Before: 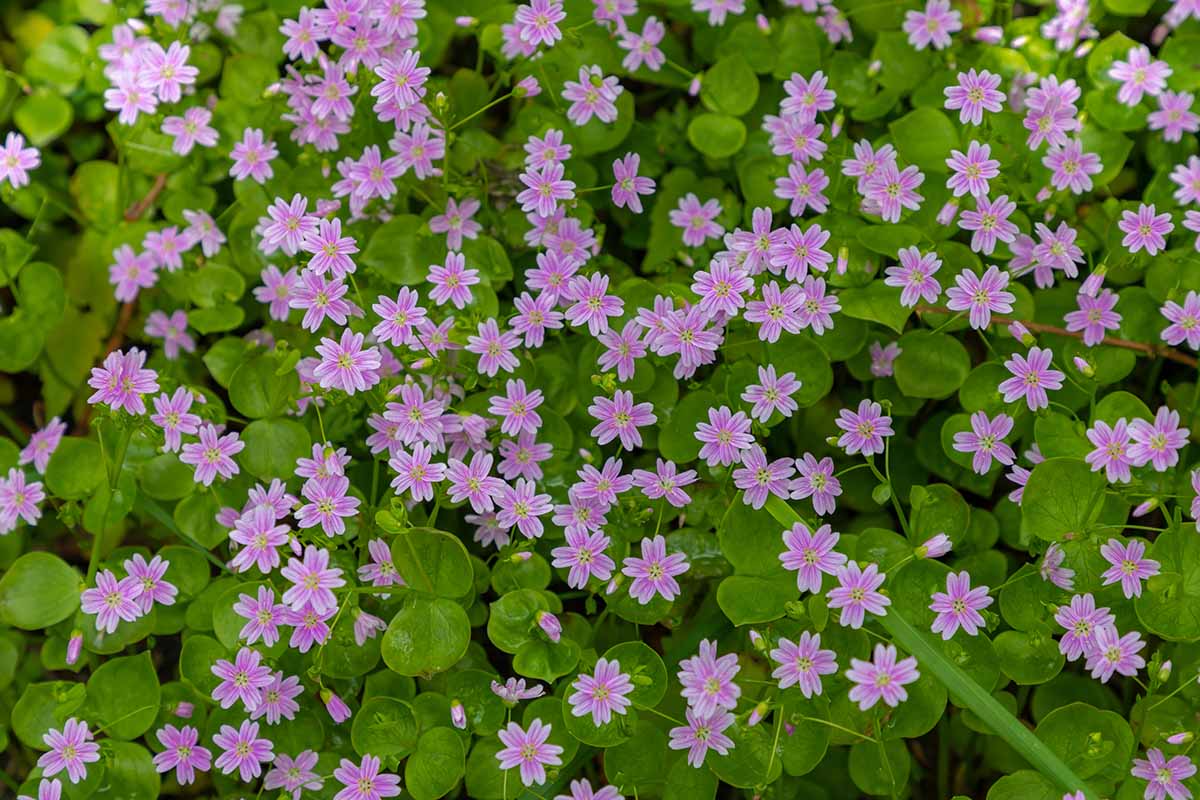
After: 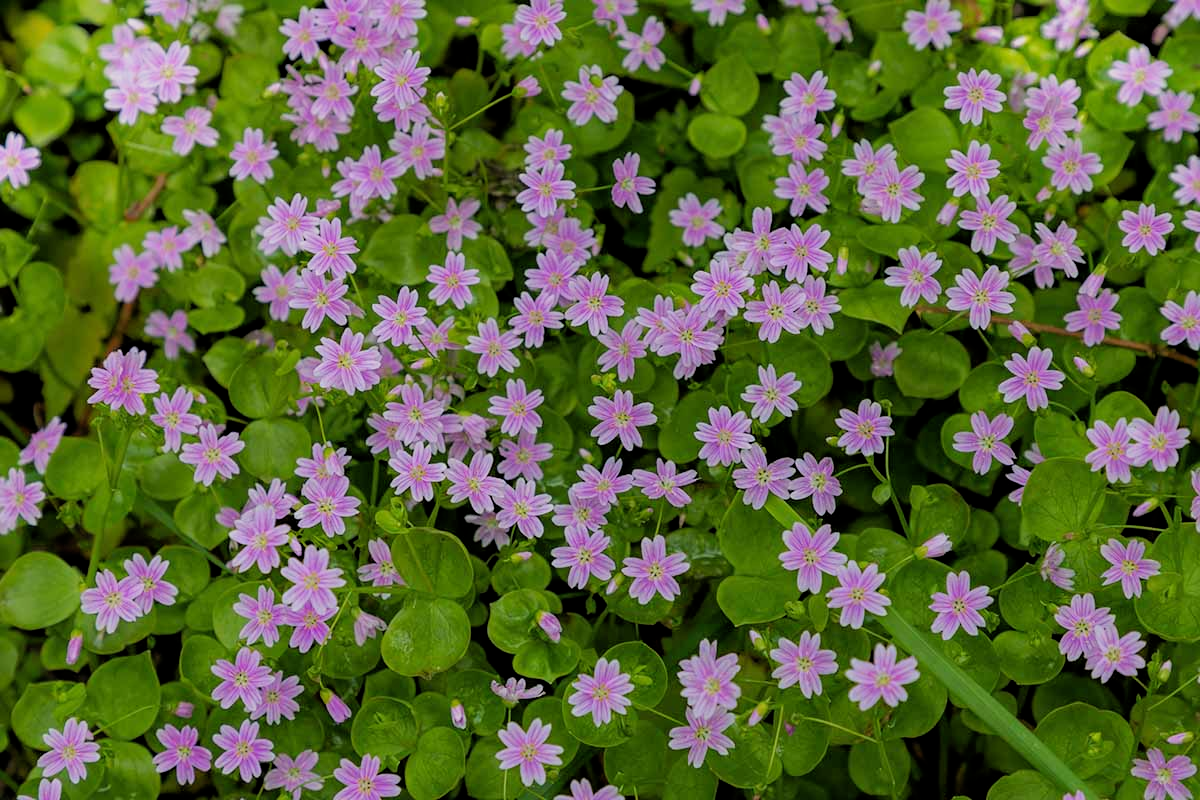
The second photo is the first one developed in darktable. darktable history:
filmic rgb: black relative exposure -7.74 EV, white relative exposure 4.35 EV, threshold 3 EV, target black luminance 0%, hardness 3.75, latitude 50.65%, contrast 1.069, highlights saturation mix 9.39%, shadows ↔ highlights balance -0.265%, enable highlight reconstruction true
